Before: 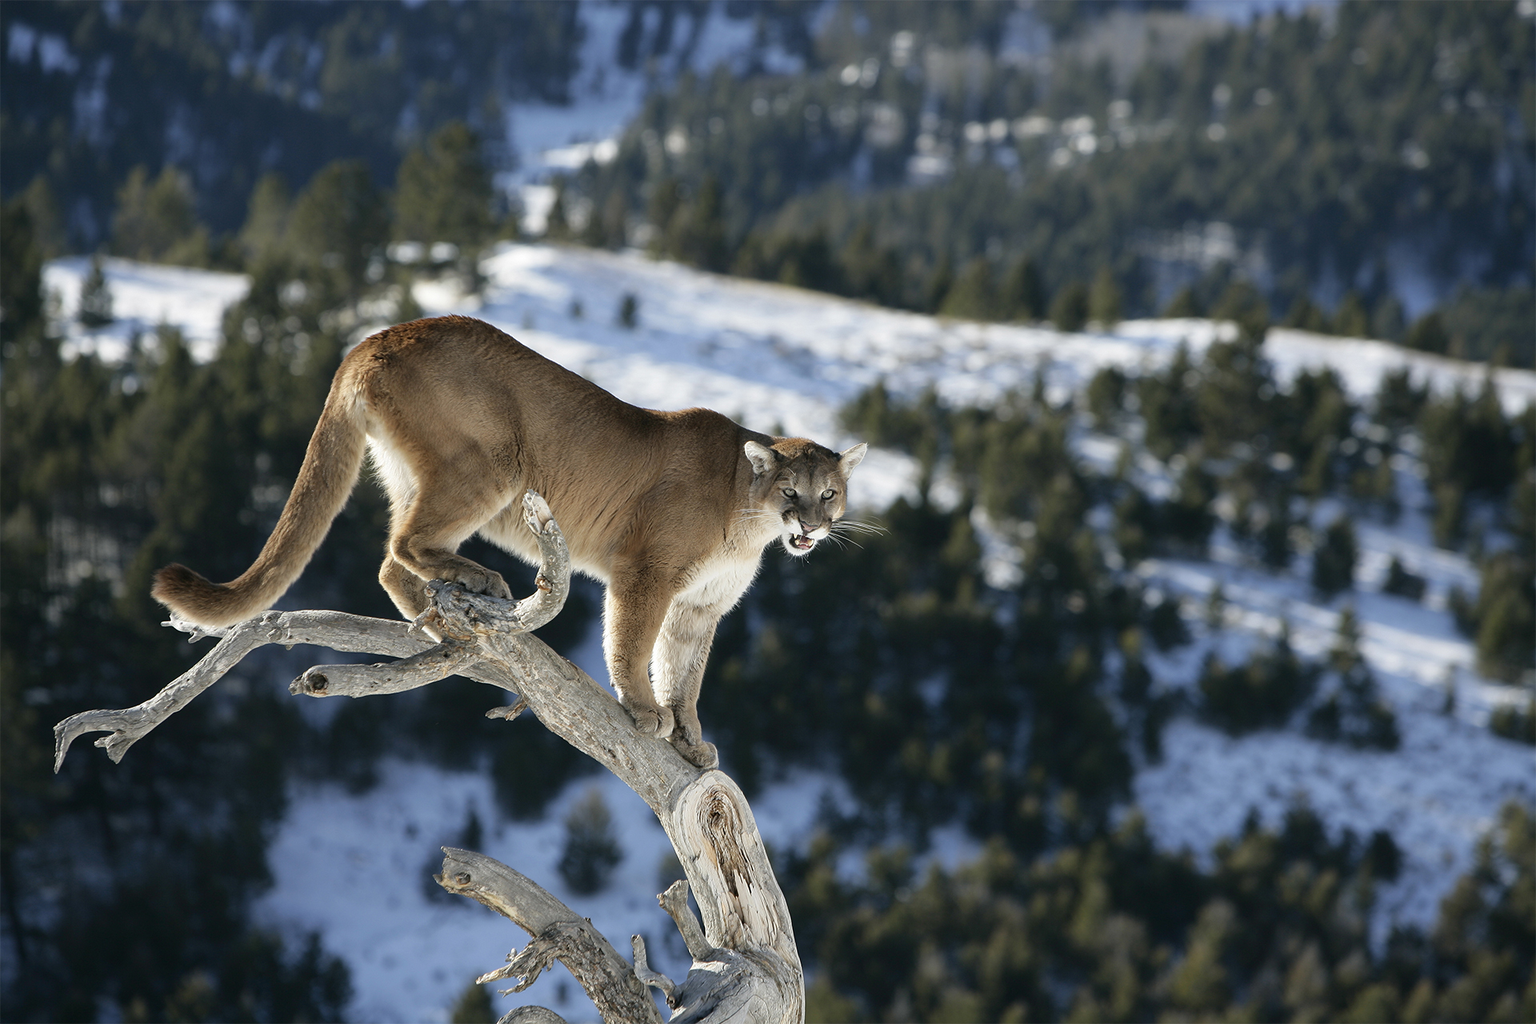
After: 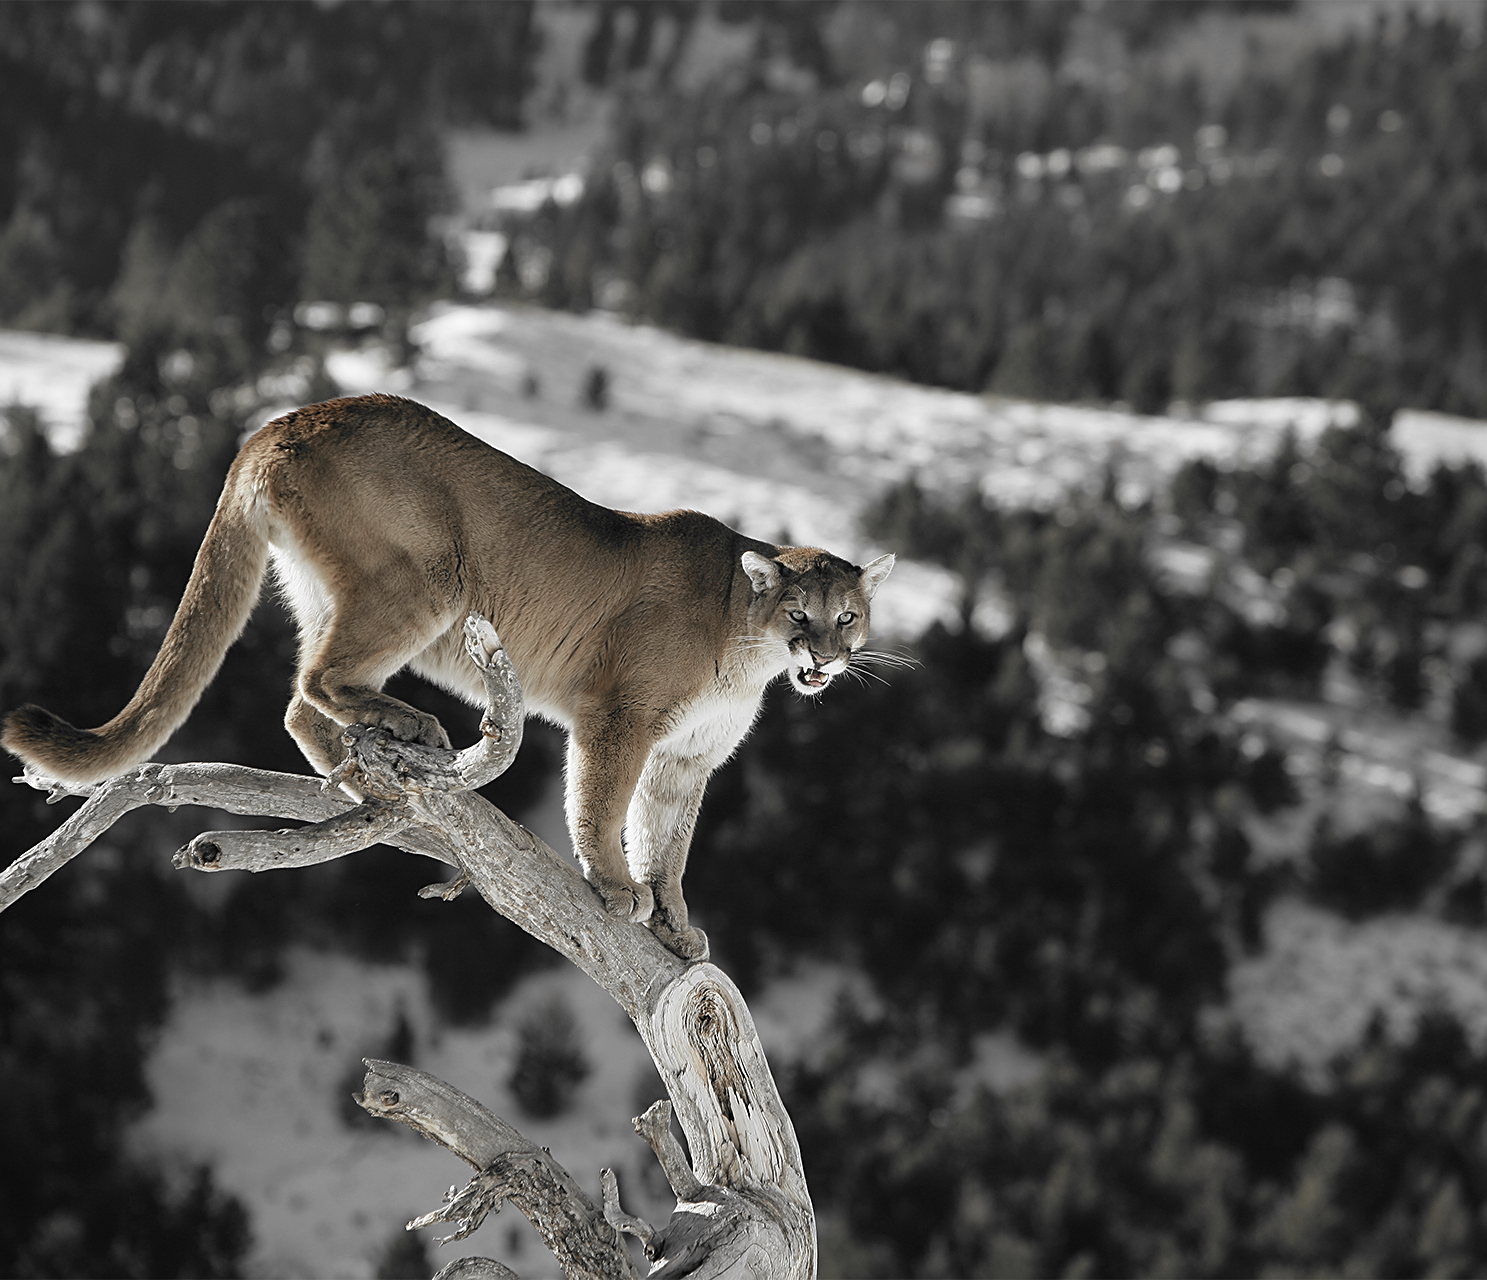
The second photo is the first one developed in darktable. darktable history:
color balance: lift [1, 0.994, 1.002, 1.006], gamma [0.957, 1.081, 1.016, 0.919], gain [0.97, 0.972, 1.01, 1.028], input saturation 91.06%, output saturation 79.8%
sharpen: on, module defaults
color zones: curves: ch0 [(0, 0.447) (0.184, 0.543) (0.323, 0.476) (0.429, 0.445) (0.571, 0.443) (0.714, 0.451) (0.857, 0.452) (1, 0.447)]; ch1 [(0, 0.464) (0.176, 0.46) (0.287, 0.177) (0.429, 0.002) (0.571, 0) (0.714, 0) (0.857, 0) (1, 0.464)], mix 20%
crop: left 9.88%, right 12.664%
